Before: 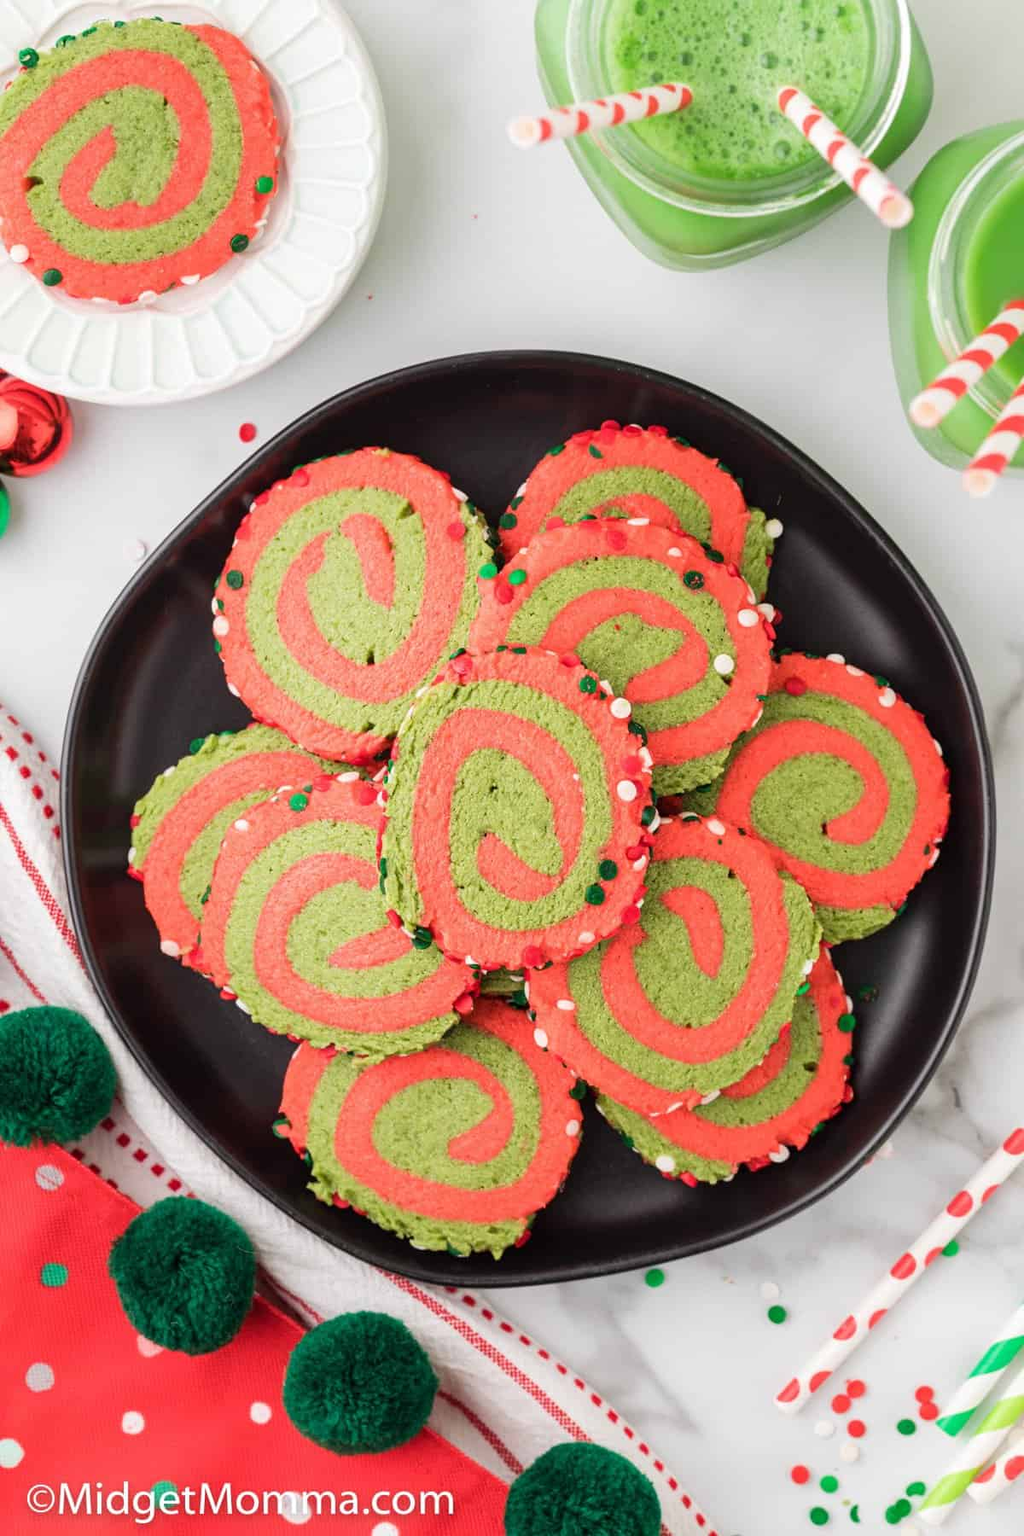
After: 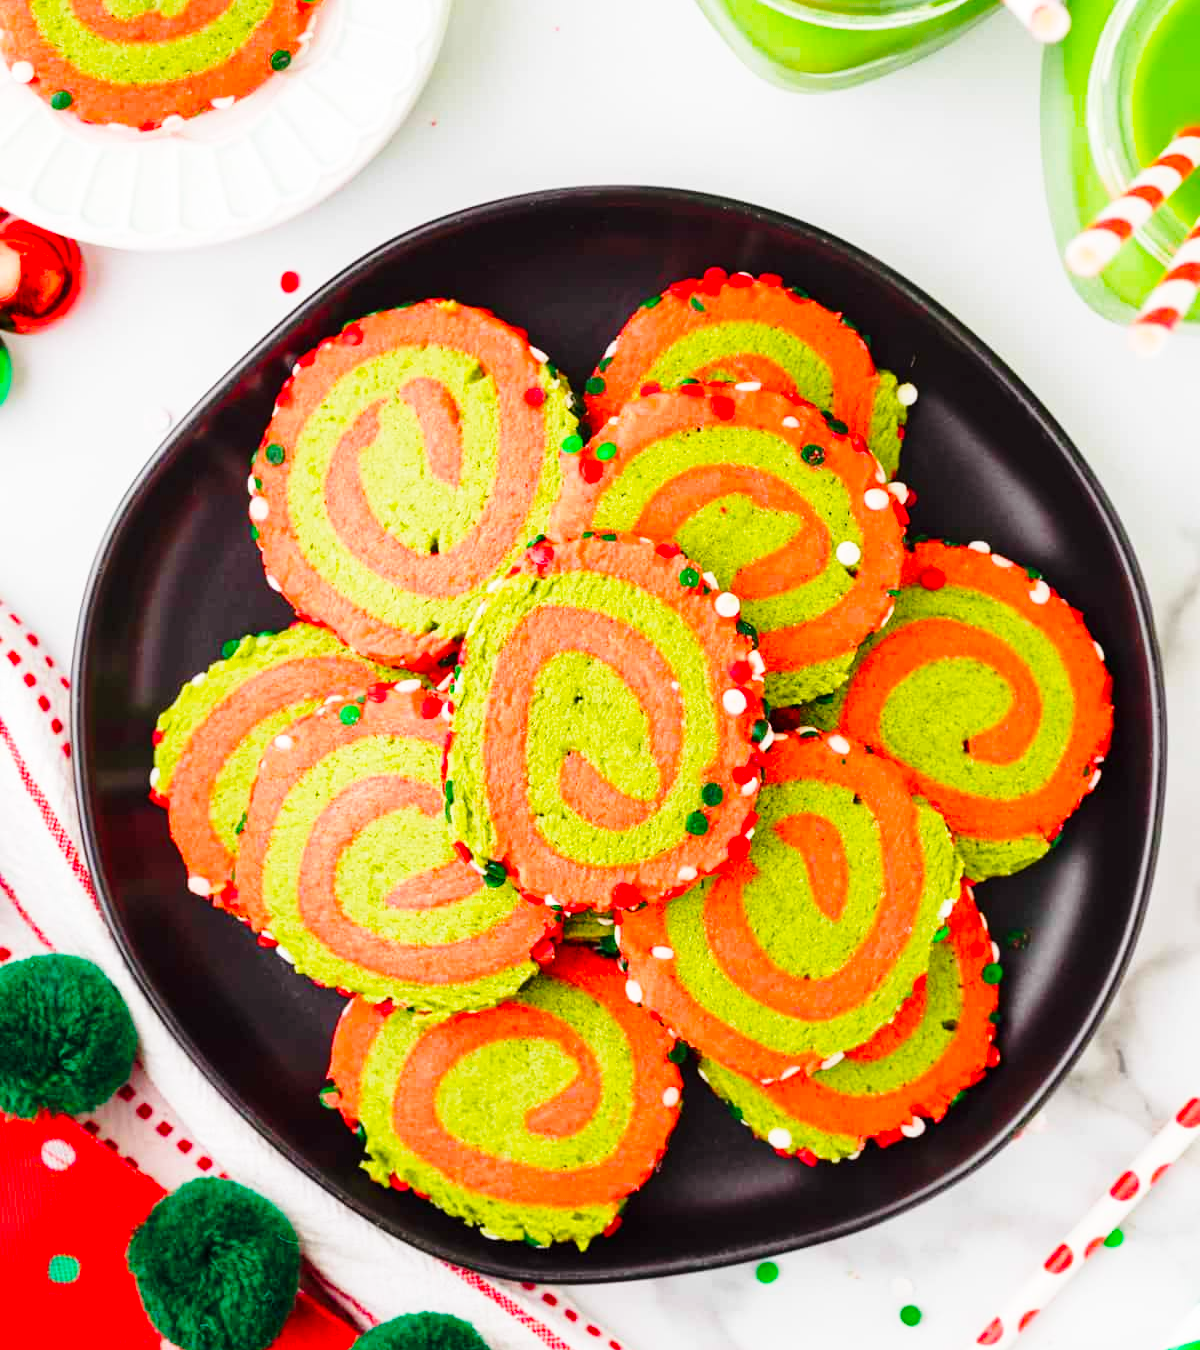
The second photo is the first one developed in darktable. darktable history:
crop and rotate: top 12.5%, bottom 12.5%
vibrance: vibrance 0%
color balance rgb: linear chroma grading › global chroma 15%, perceptual saturation grading › global saturation 30%
base curve: curves: ch0 [(0, 0) (0.028, 0.03) (0.121, 0.232) (0.46, 0.748) (0.859, 0.968) (1, 1)], preserve colors none
